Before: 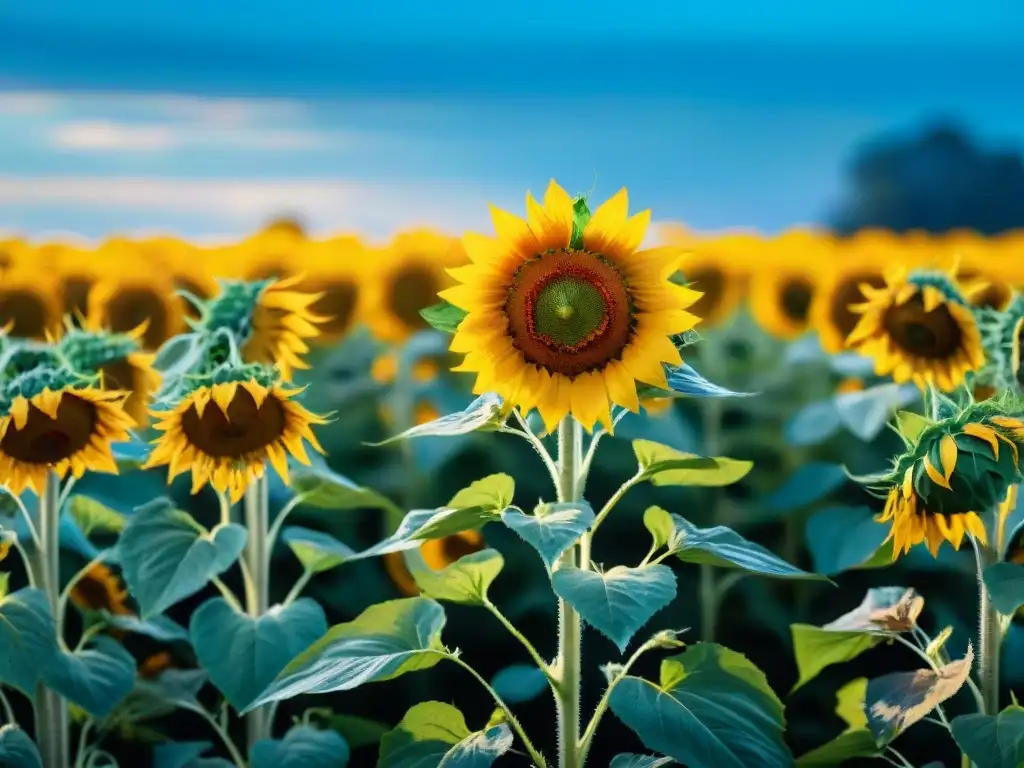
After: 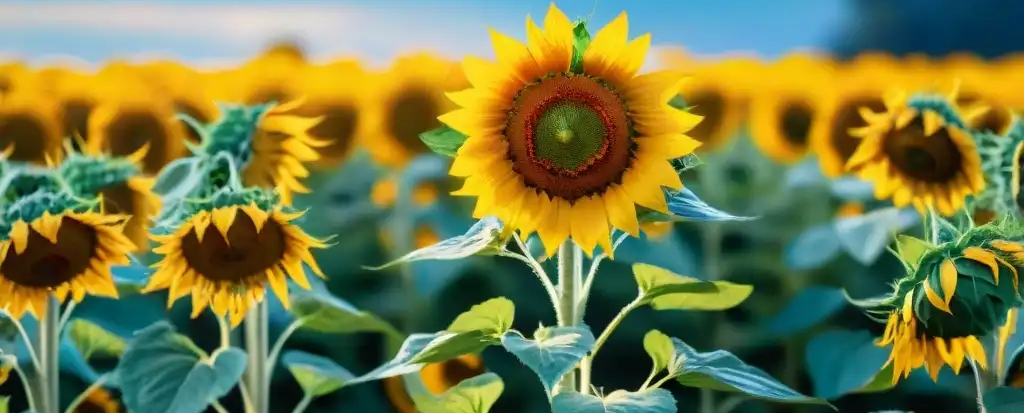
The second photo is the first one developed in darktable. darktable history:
crop and rotate: top 23.043%, bottom 23.151%
